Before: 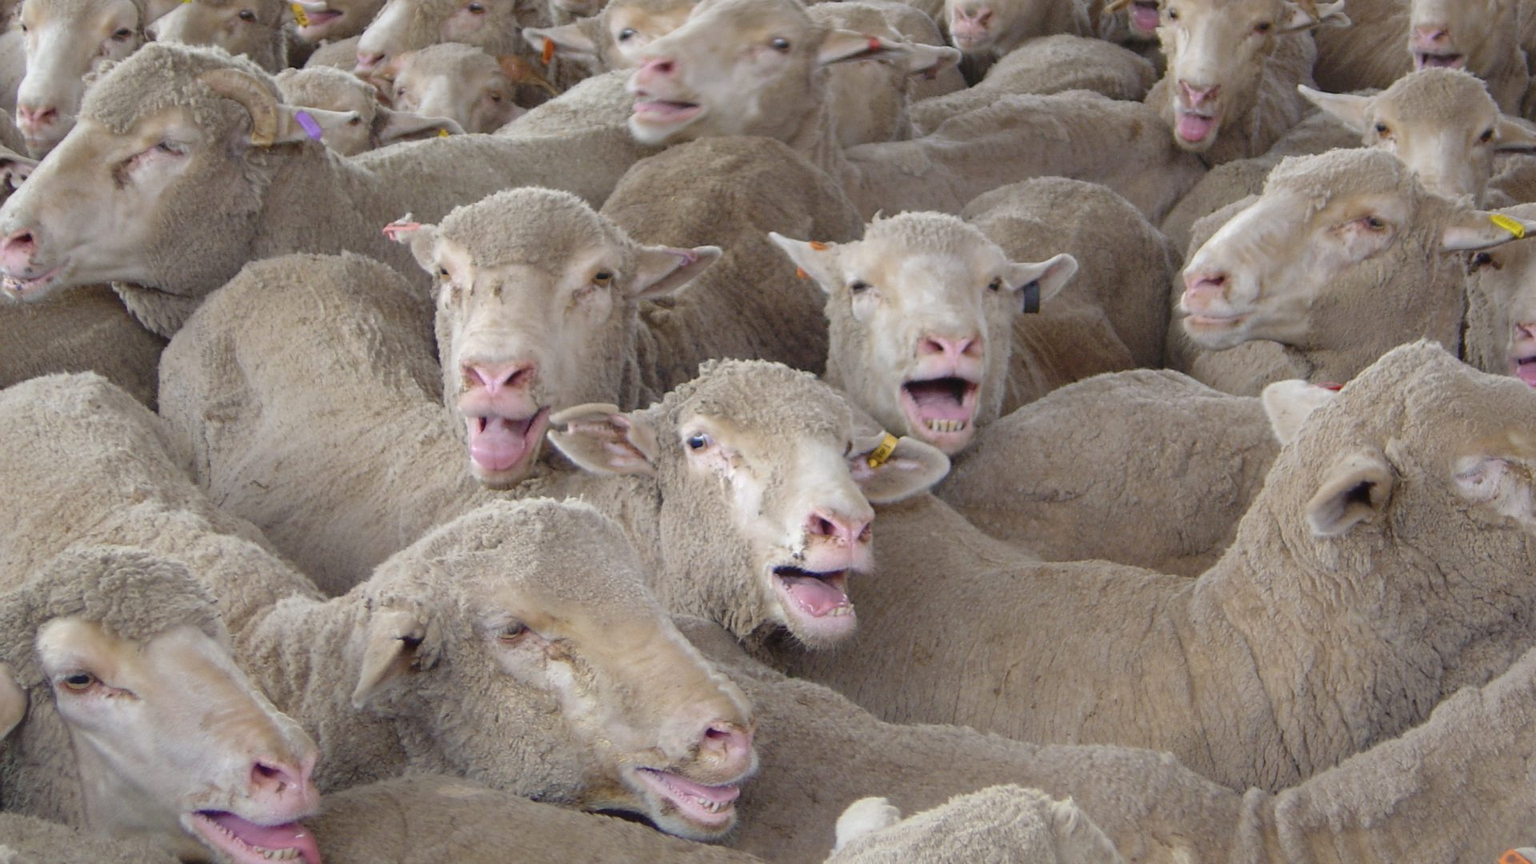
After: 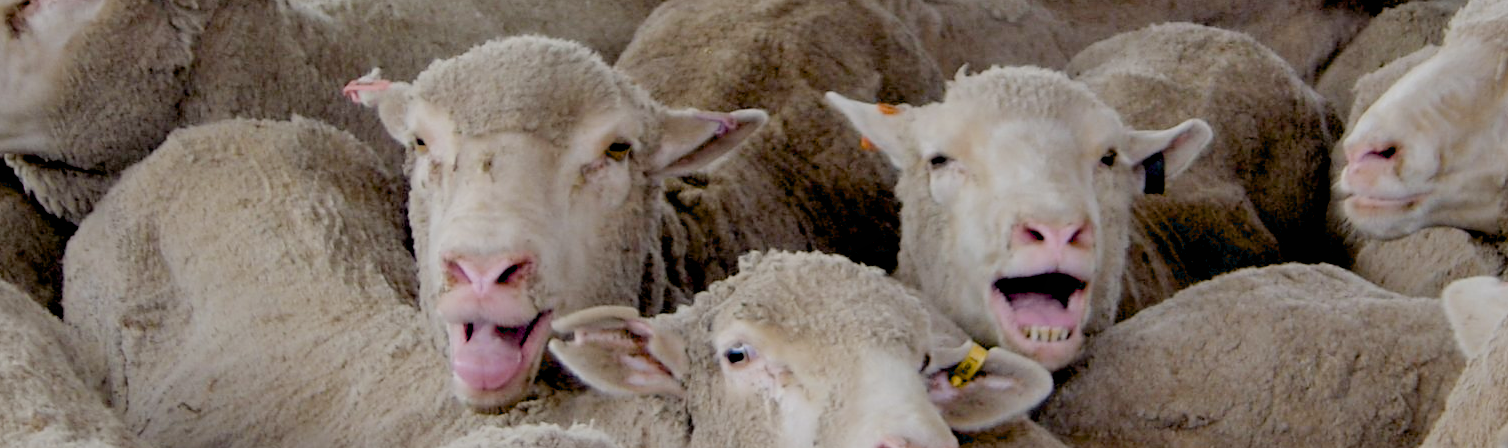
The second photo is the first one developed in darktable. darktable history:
filmic rgb: black relative exposure -7.32 EV, white relative exposure 5.09 EV, hardness 3.2
crop: left 7.036%, top 18.398%, right 14.379%, bottom 40.043%
exposure: black level correction 0.047, exposure 0.013 EV, compensate highlight preservation false
shadows and highlights: low approximation 0.01, soften with gaussian
